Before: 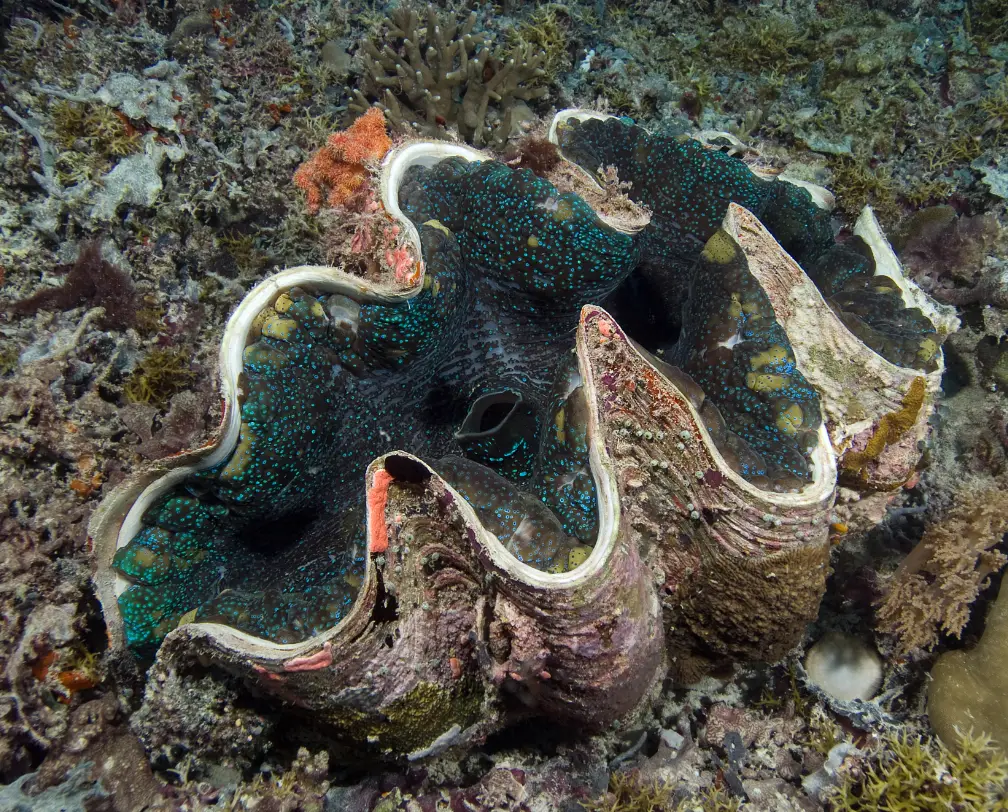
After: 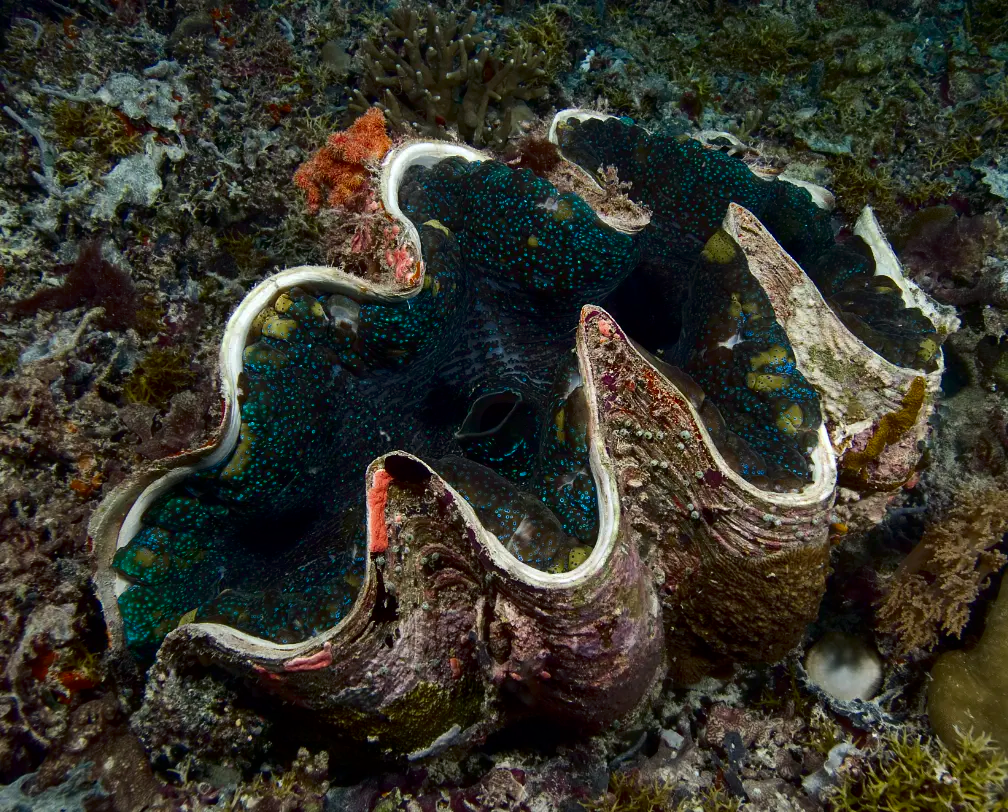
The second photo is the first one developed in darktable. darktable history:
tone equalizer: on, module defaults
contrast brightness saturation: contrast 0.1, brightness -0.26, saturation 0.14
